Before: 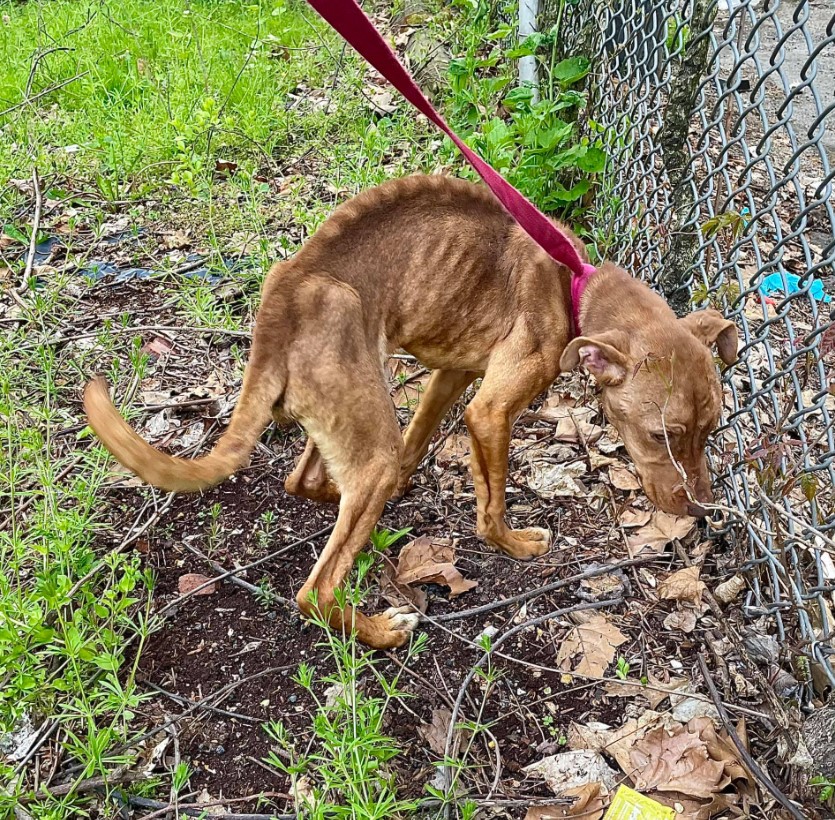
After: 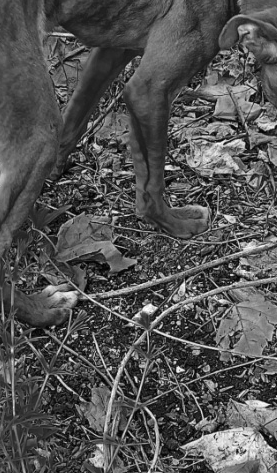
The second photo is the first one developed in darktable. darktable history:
color zones: curves: ch0 [(0.287, 0.048) (0.493, 0.484) (0.737, 0.816)]; ch1 [(0, 0) (0.143, 0) (0.286, 0) (0.429, 0) (0.571, 0) (0.714, 0) (0.857, 0)], mix 30.19%
crop: left 40.853%, top 39.269%, right 25.914%, bottom 3.015%
